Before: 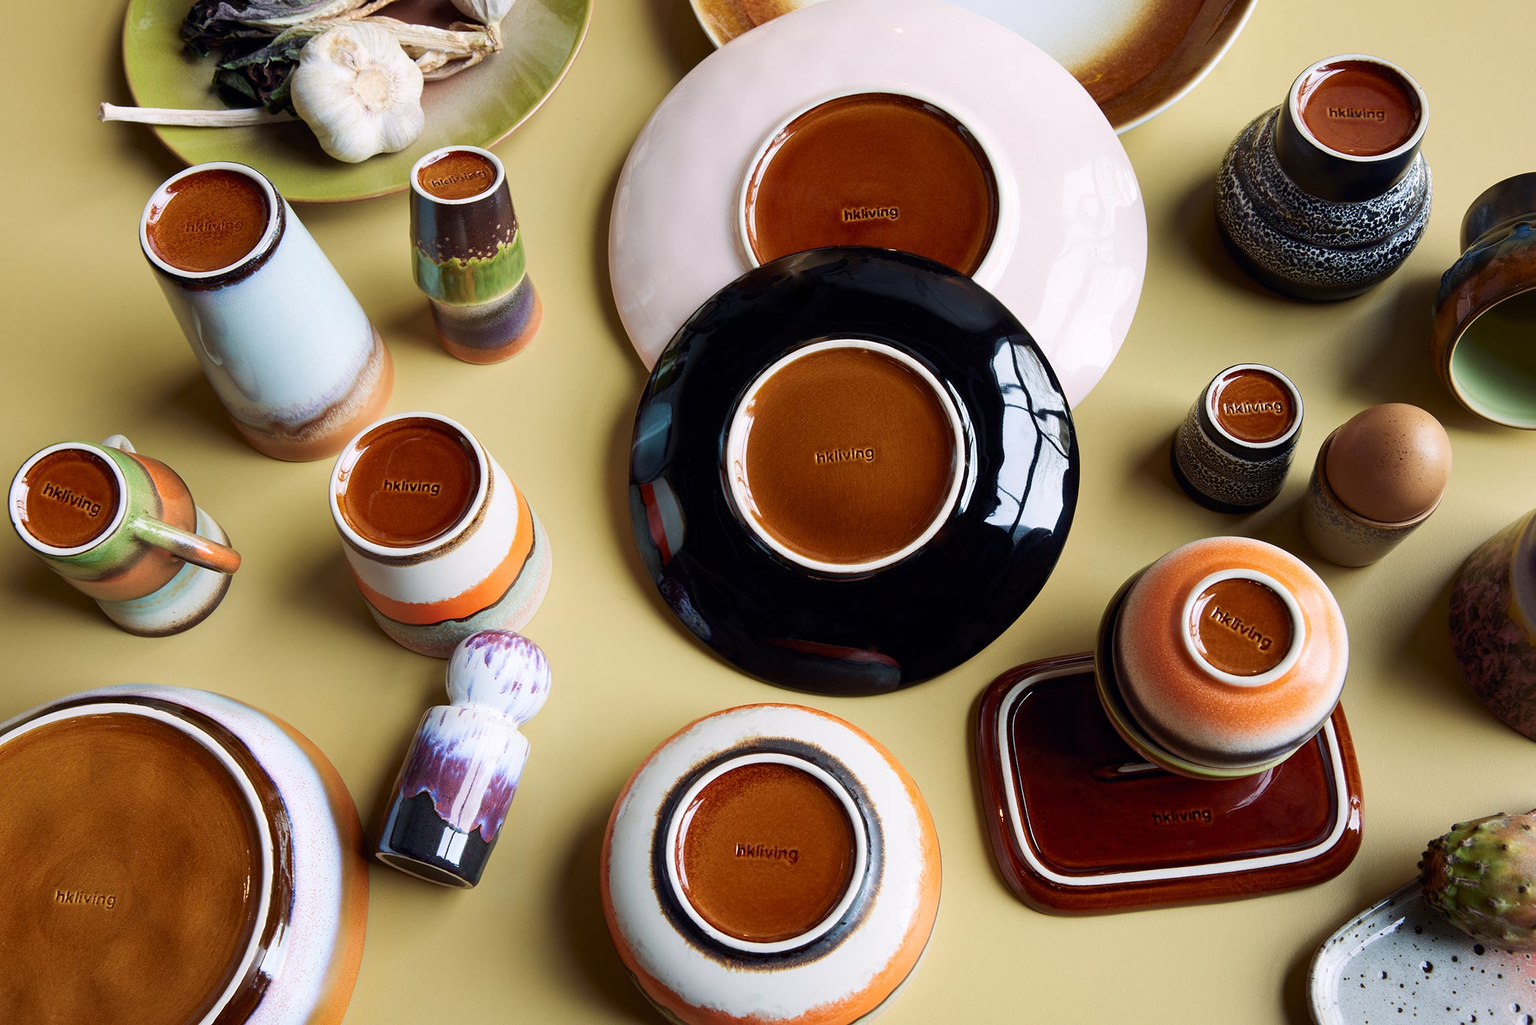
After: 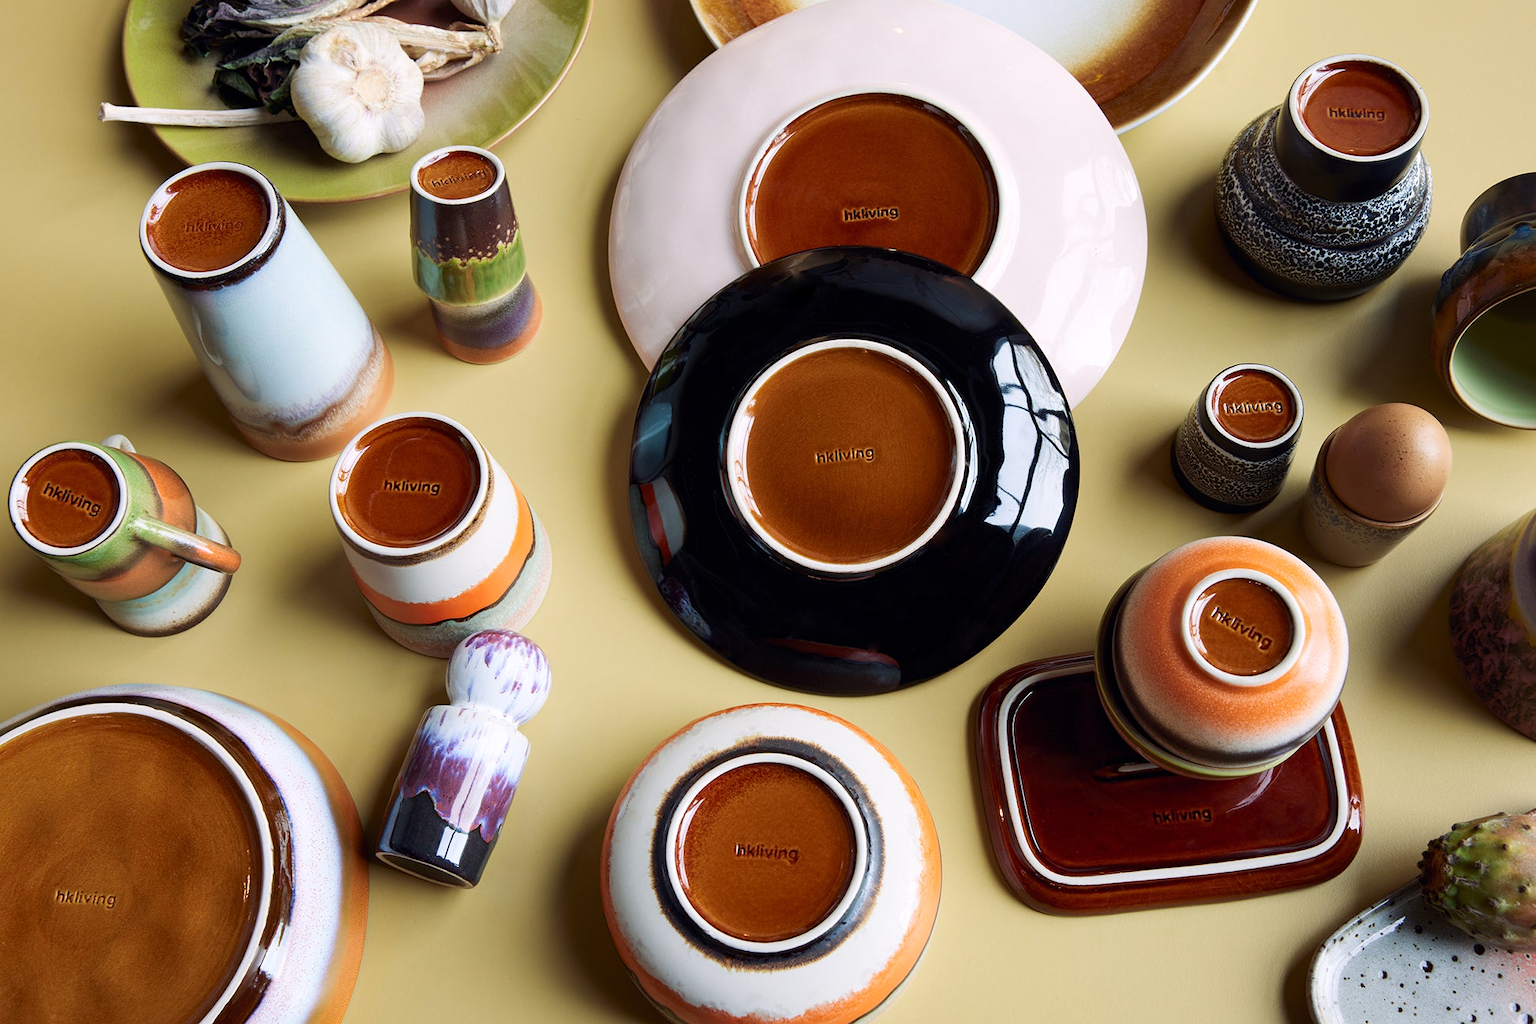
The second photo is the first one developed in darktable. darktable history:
levels: mode automatic, white 99.96%, levels [0.514, 0.759, 1]
